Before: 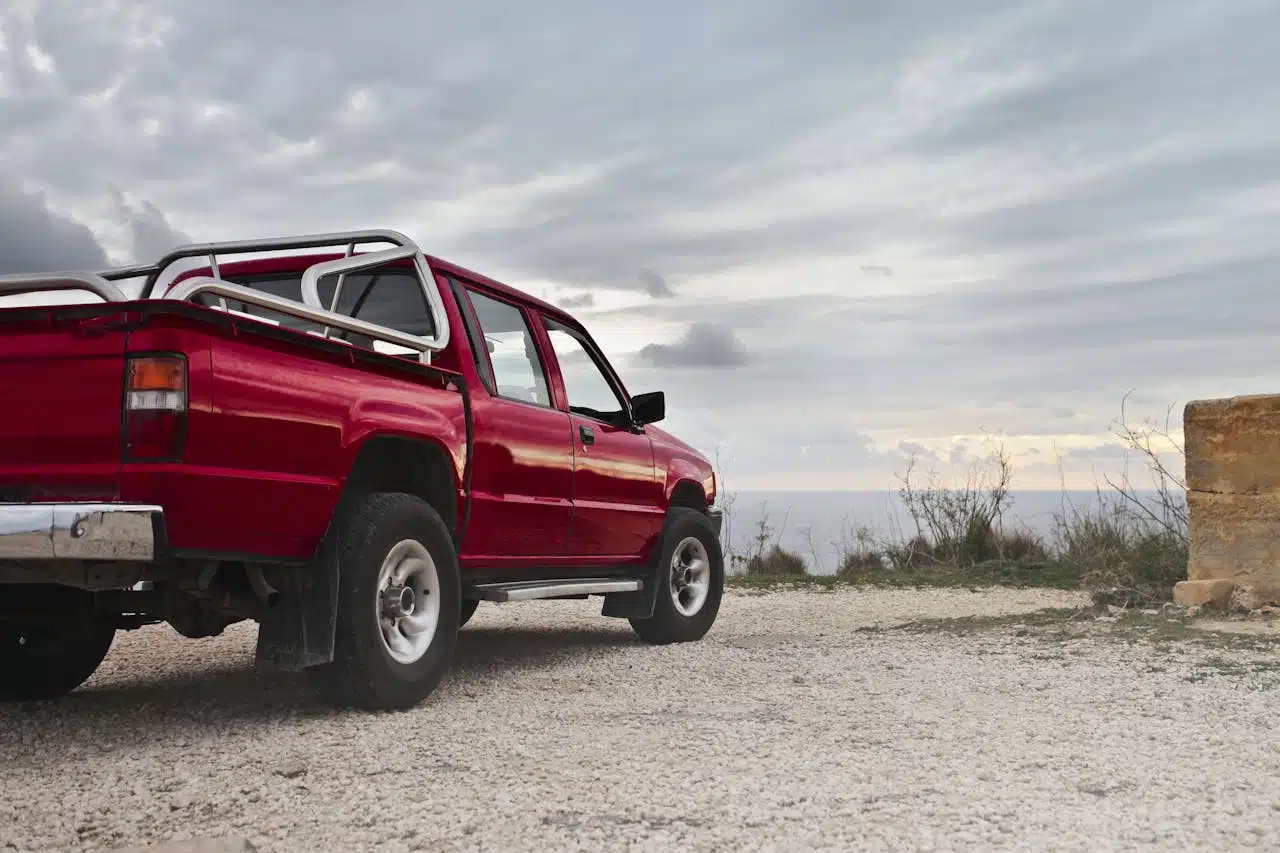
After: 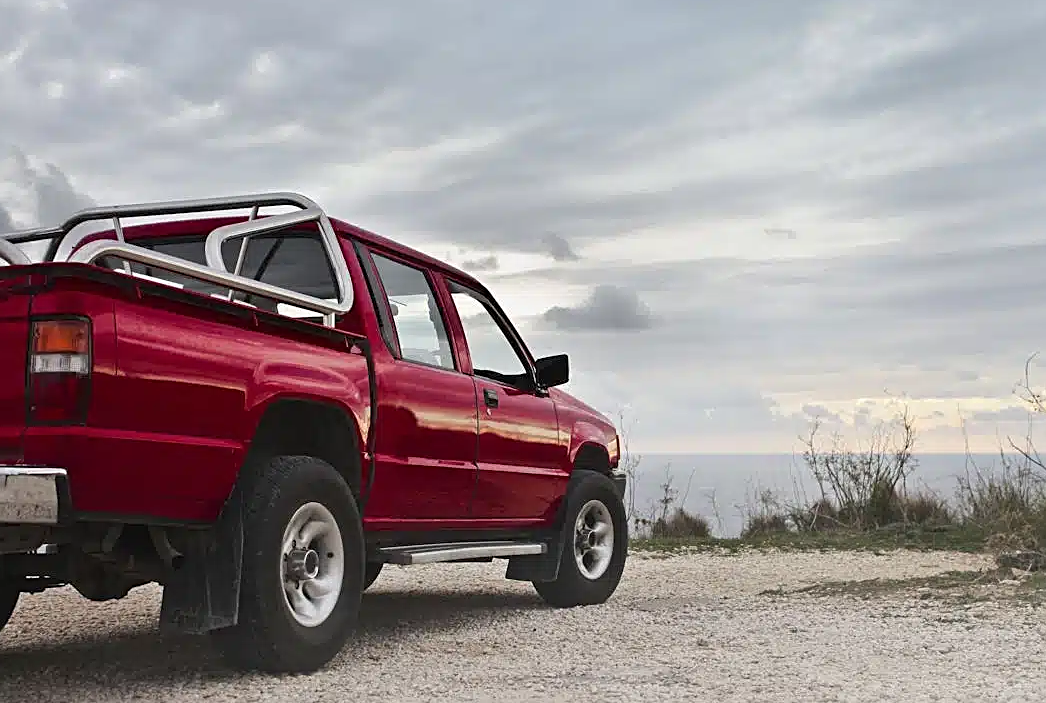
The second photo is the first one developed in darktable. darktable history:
sharpen: on, module defaults
crop and rotate: left 7.573%, top 4.489%, right 10.631%, bottom 13.093%
